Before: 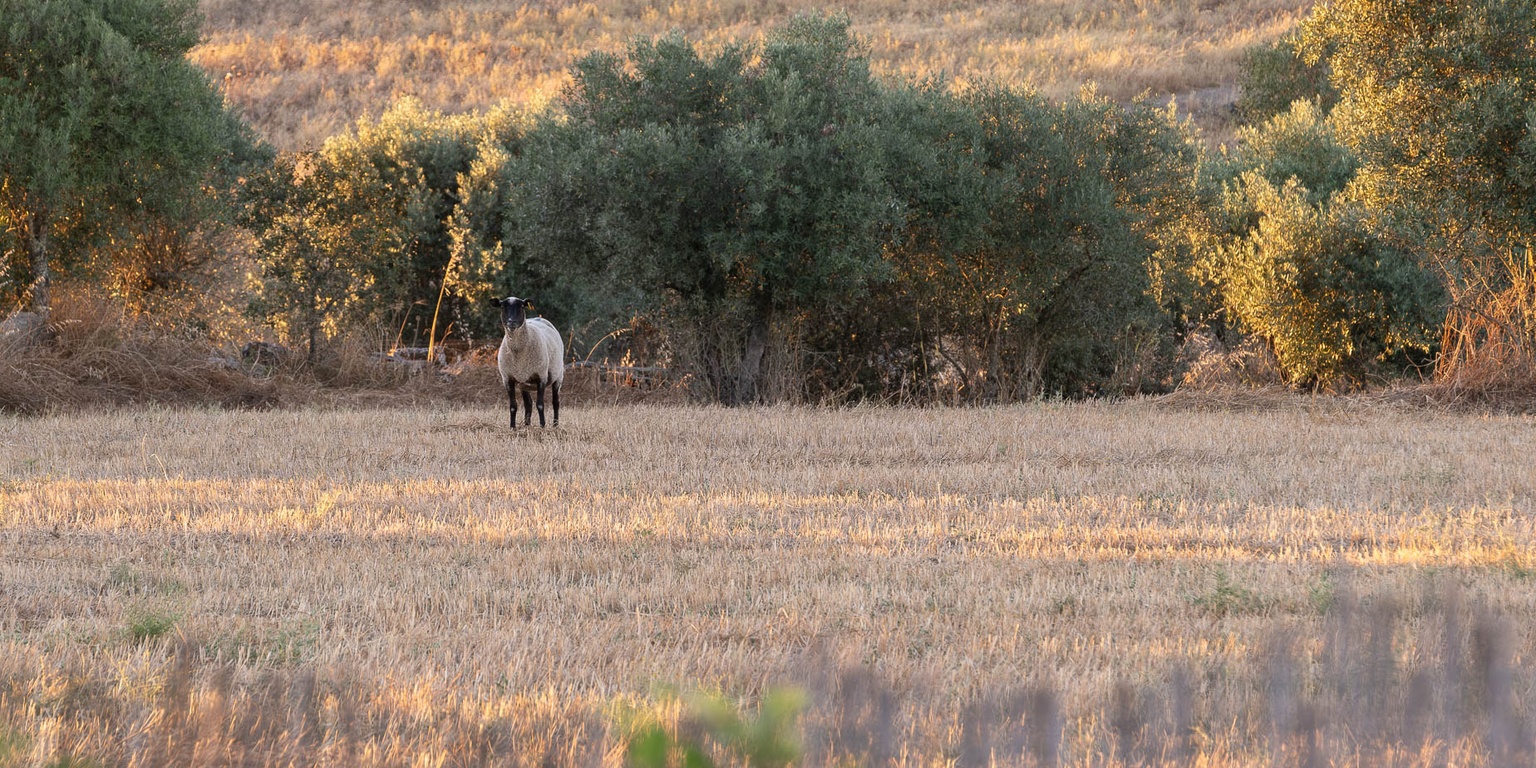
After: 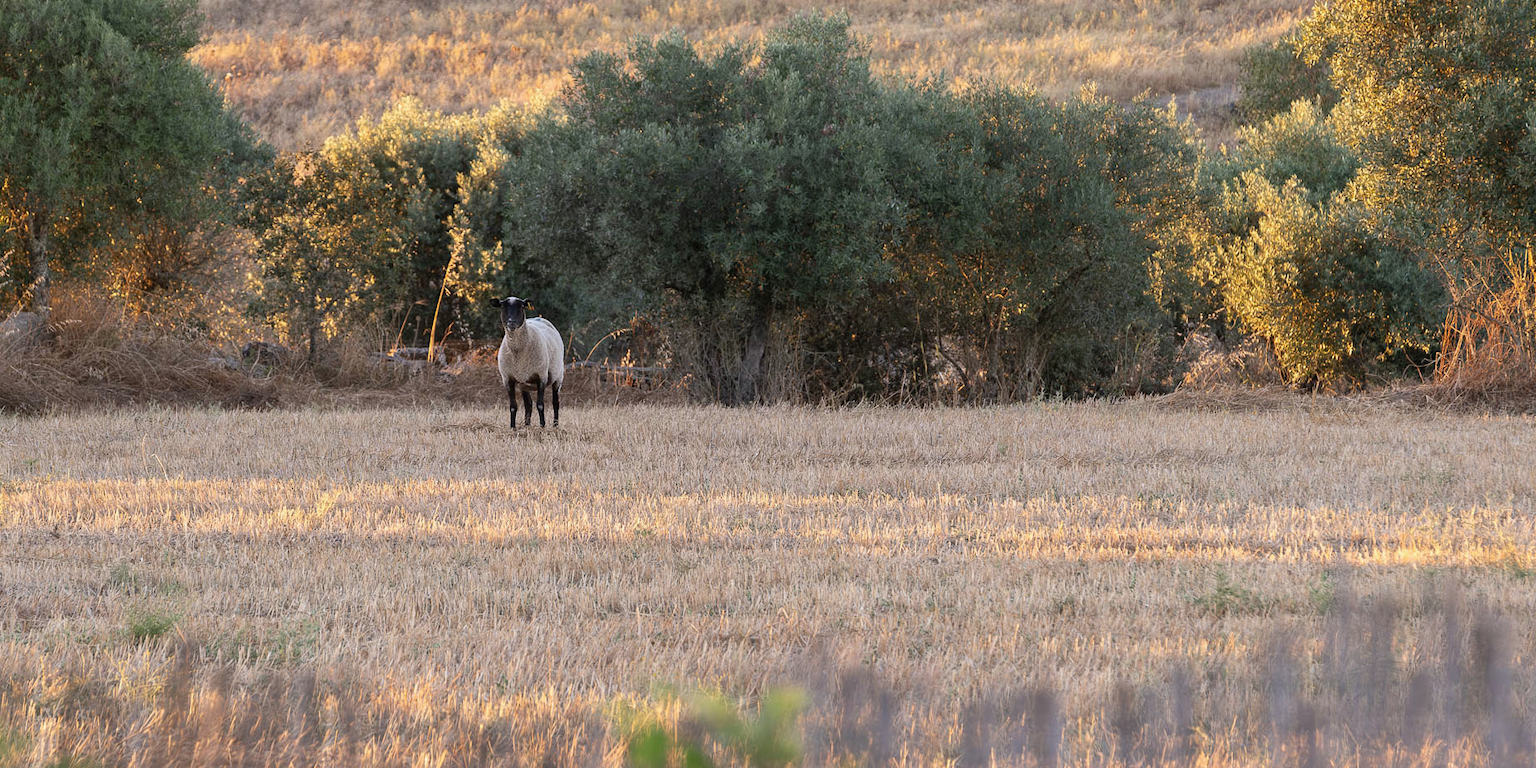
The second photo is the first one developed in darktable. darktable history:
white balance: red 0.988, blue 1.017
exposure: compensate highlight preservation false
tone curve: curves: ch0 [(0, 0) (0.003, 0.003) (0.011, 0.011) (0.025, 0.025) (0.044, 0.044) (0.069, 0.069) (0.1, 0.099) (0.136, 0.135) (0.177, 0.176) (0.224, 0.223) (0.277, 0.275) (0.335, 0.333) (0.399, 0.396) (0.468, 0.465) (0.543, 0.541) (0.623, 0.622) (0.709, 0.708) (0.801, 0.8) (0.898, 0.897) (1, 1)], preserve colors none
